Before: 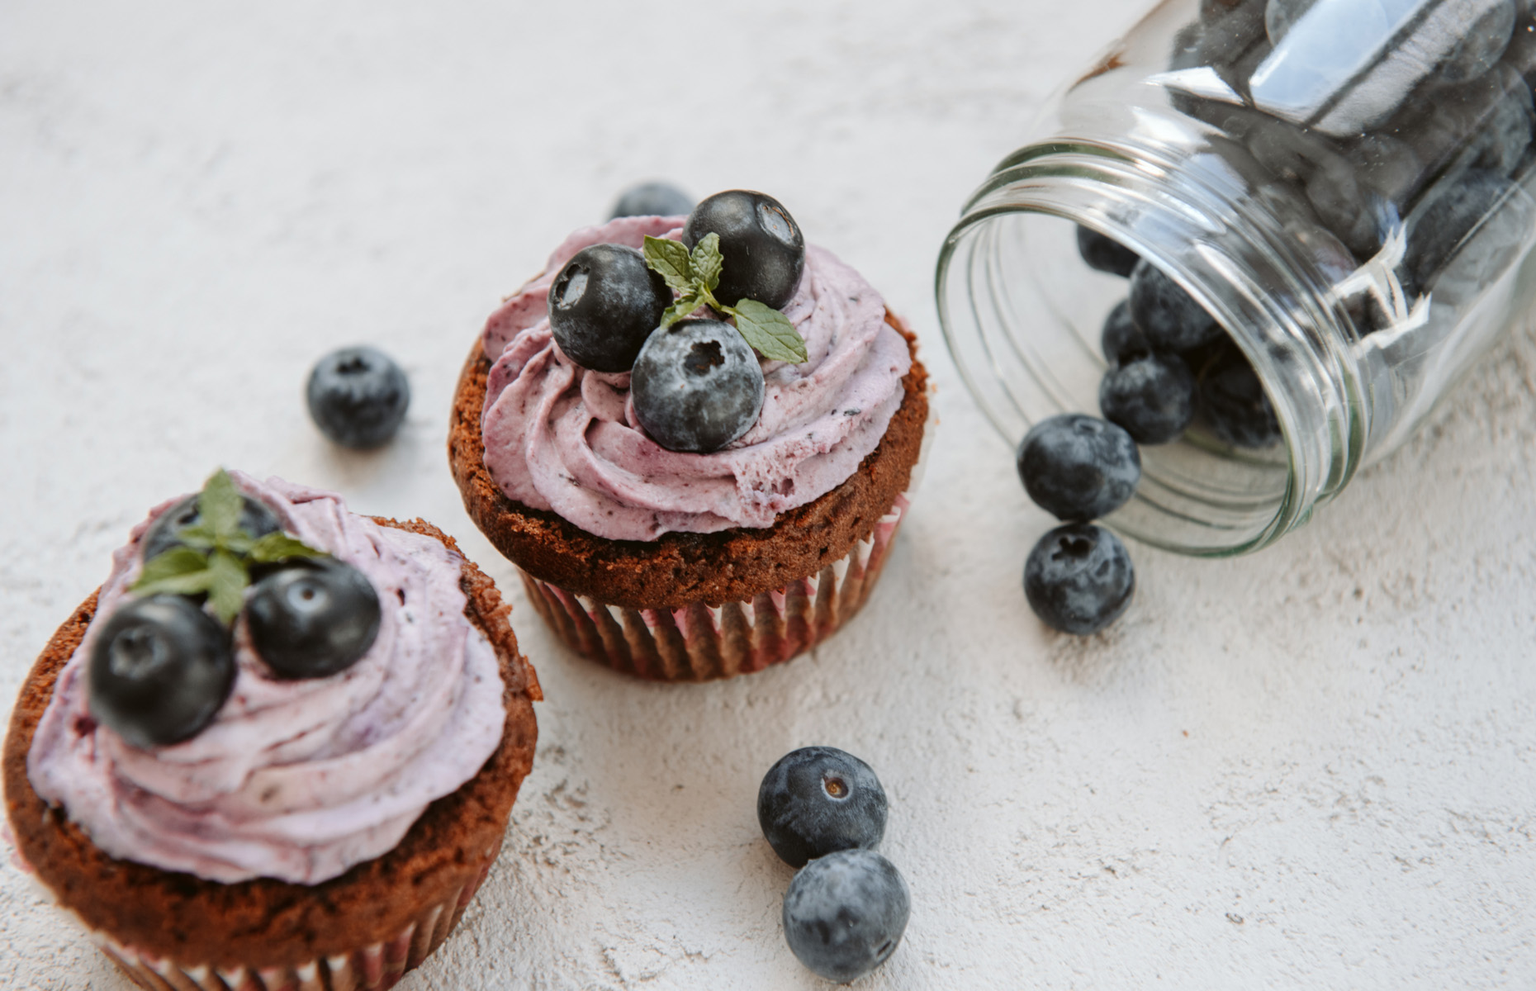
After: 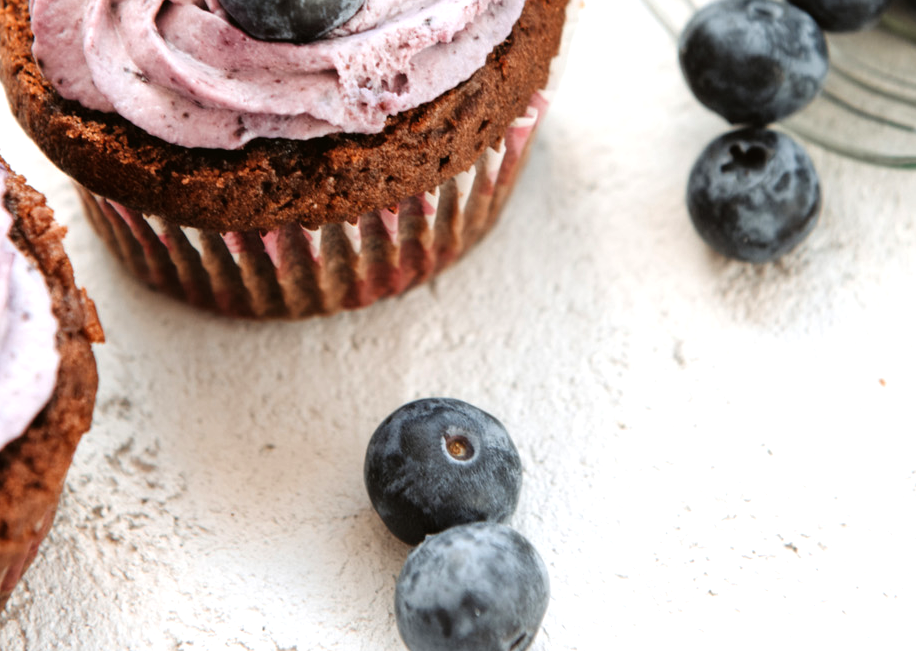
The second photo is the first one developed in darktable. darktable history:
crop: left 29.738%, top 42.245%, right 20.998%, bottom 3.493%
tone equalizer: -8 EV -0.787 EV, -7 EV -0.677 EV, -6 EV -0.637 EV, -5 EV -0.398 EV, -3 EV 0.368 EV, -2 EV 0.6 EV, -1 EV 0.688 EV, +0 EV 0.777 EV
